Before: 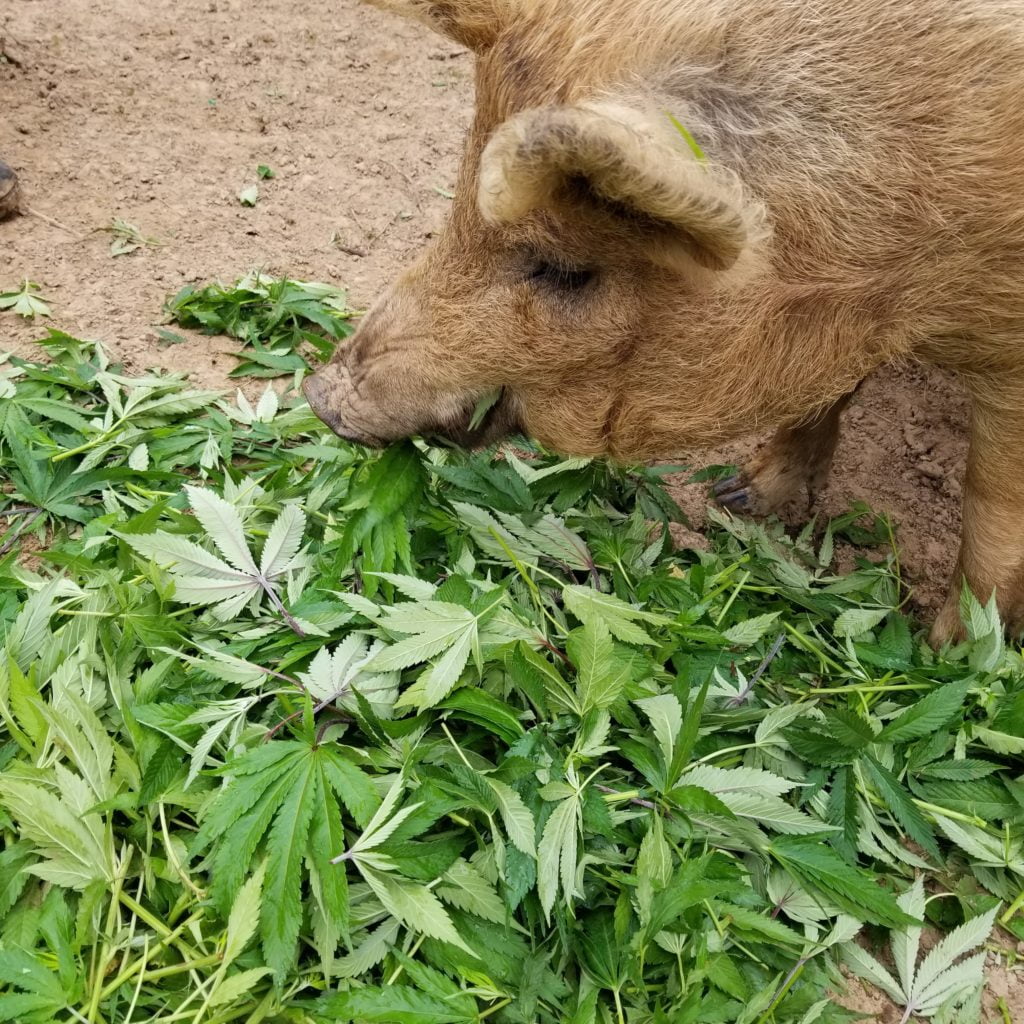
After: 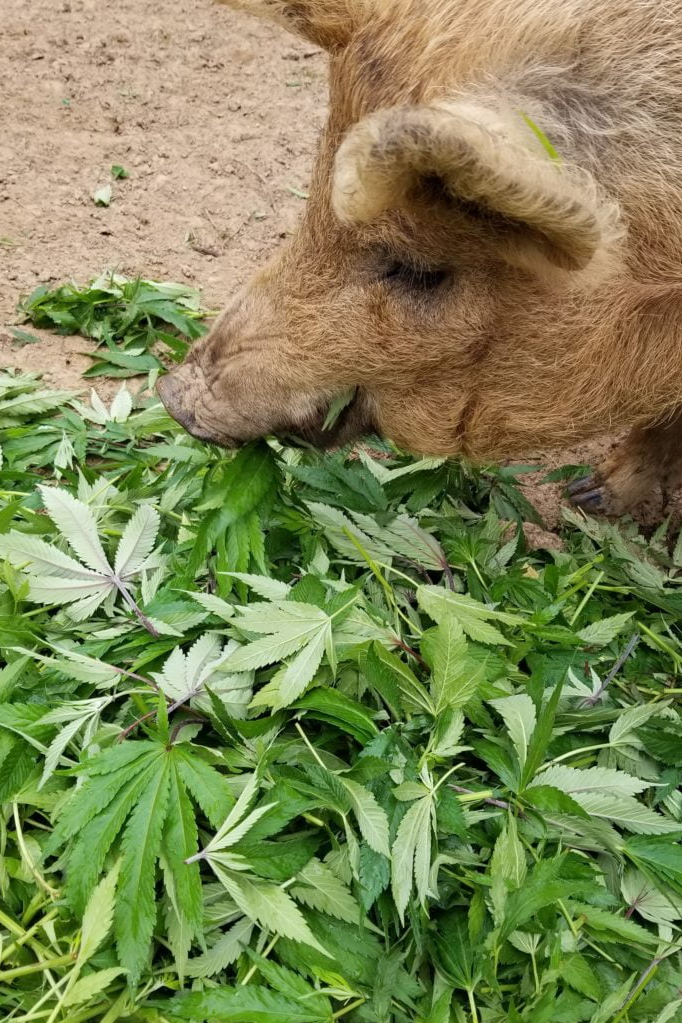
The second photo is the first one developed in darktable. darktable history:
crop and rotate: left 14.336%, right 19.021%
